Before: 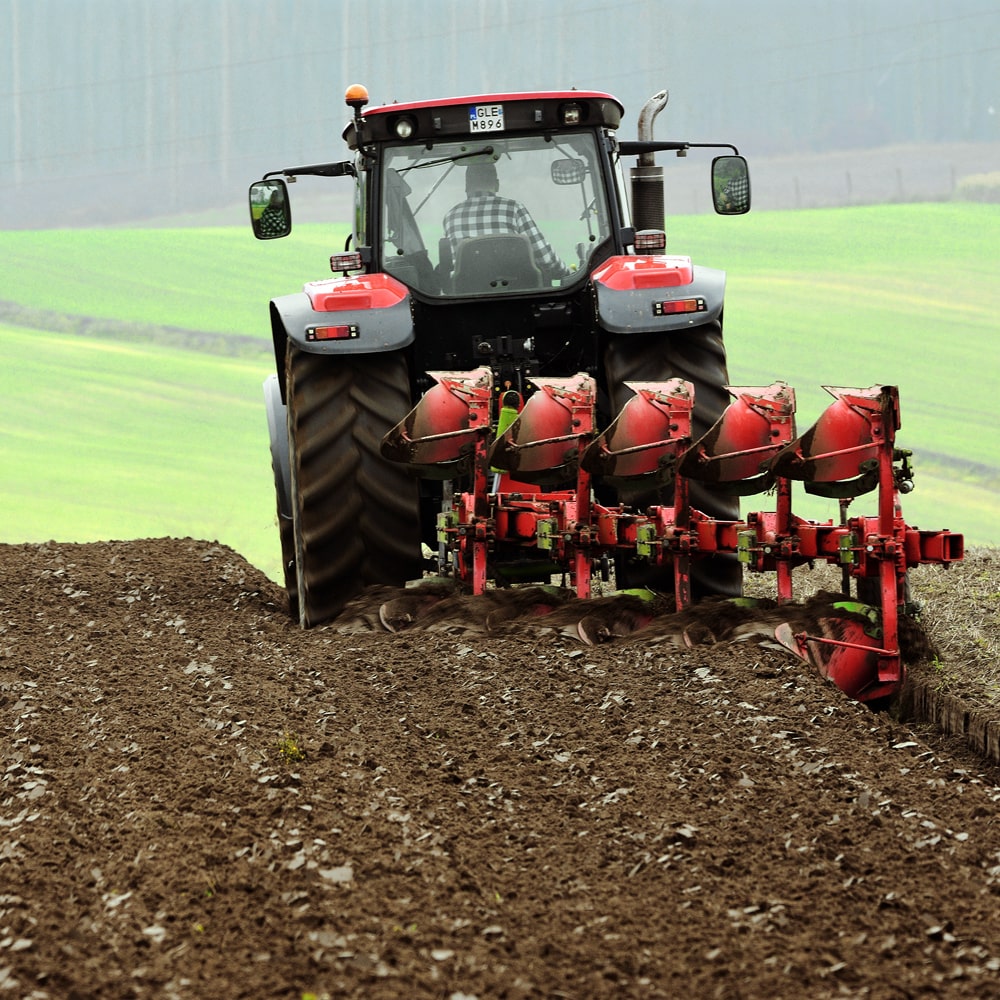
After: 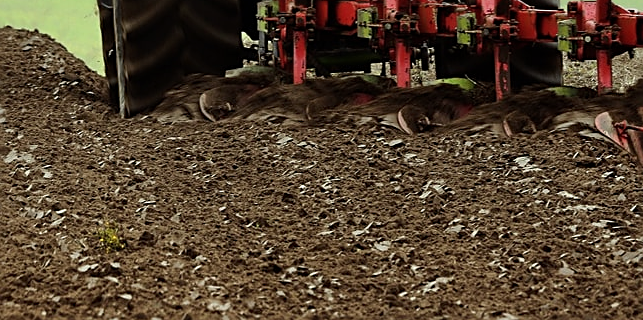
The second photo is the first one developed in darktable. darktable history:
crop: left 18.091%, top 51.13%, right 17.525%, bottom 16.85%
sharpen: on, module defaults
graduated density: on, module defaults
